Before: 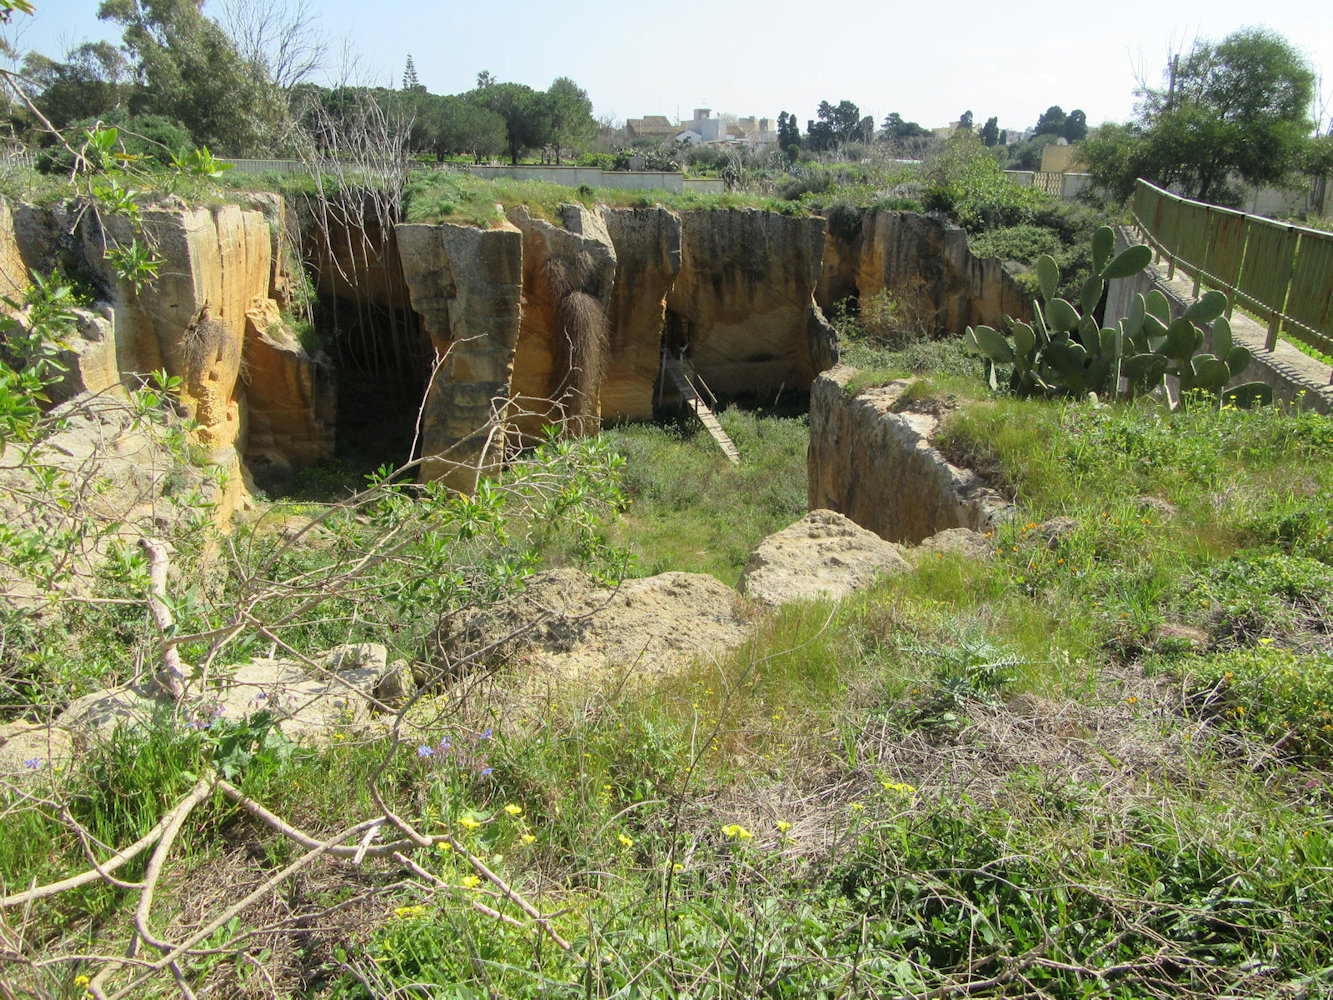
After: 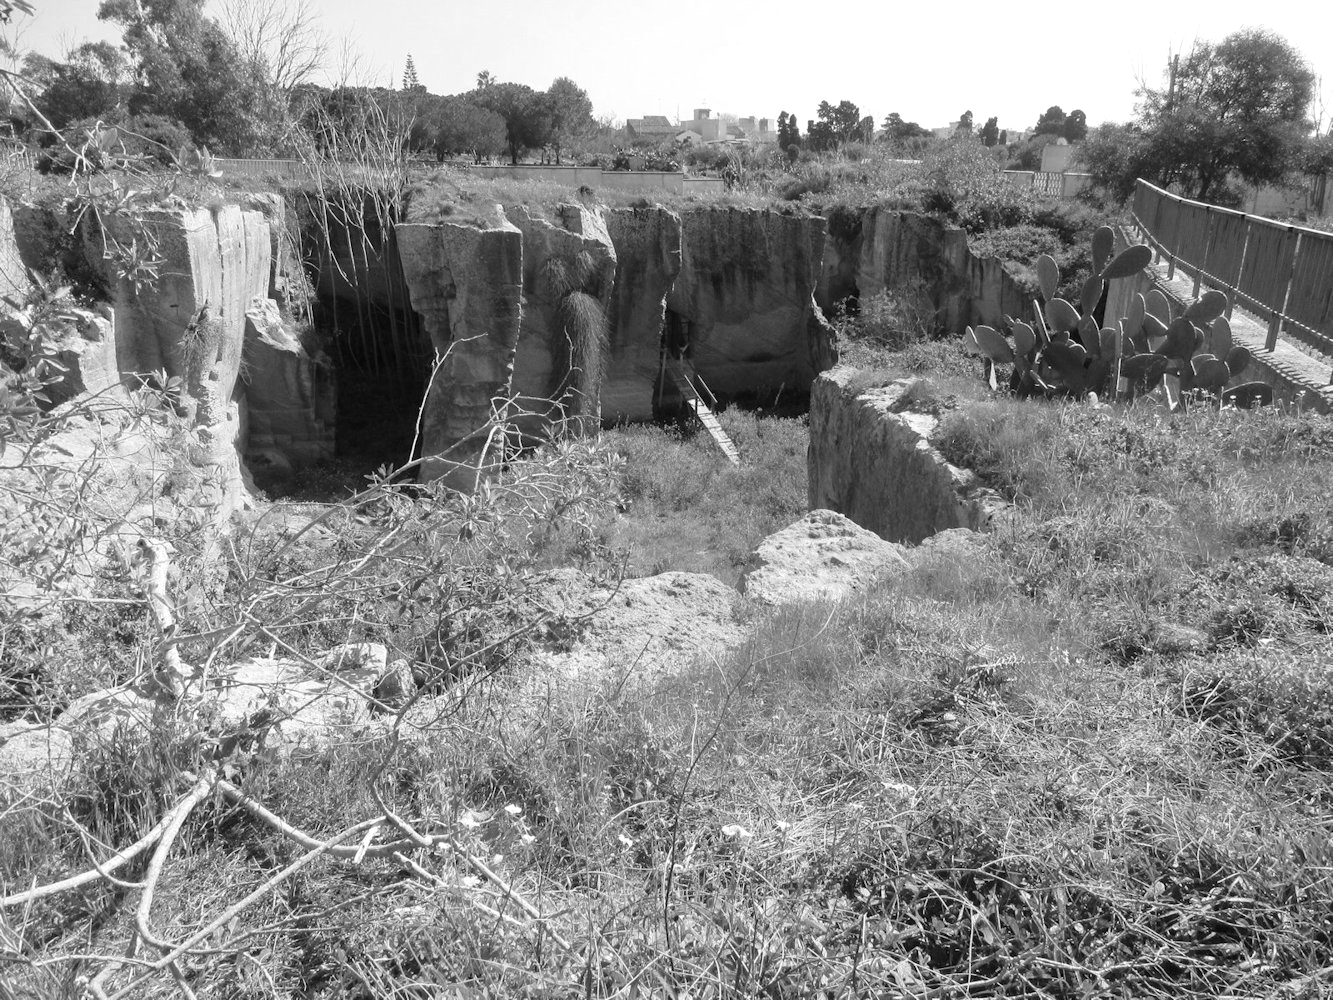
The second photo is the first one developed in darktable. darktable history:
monochrome: on, module defaults
white balance: red 1.188, blue 1.11
